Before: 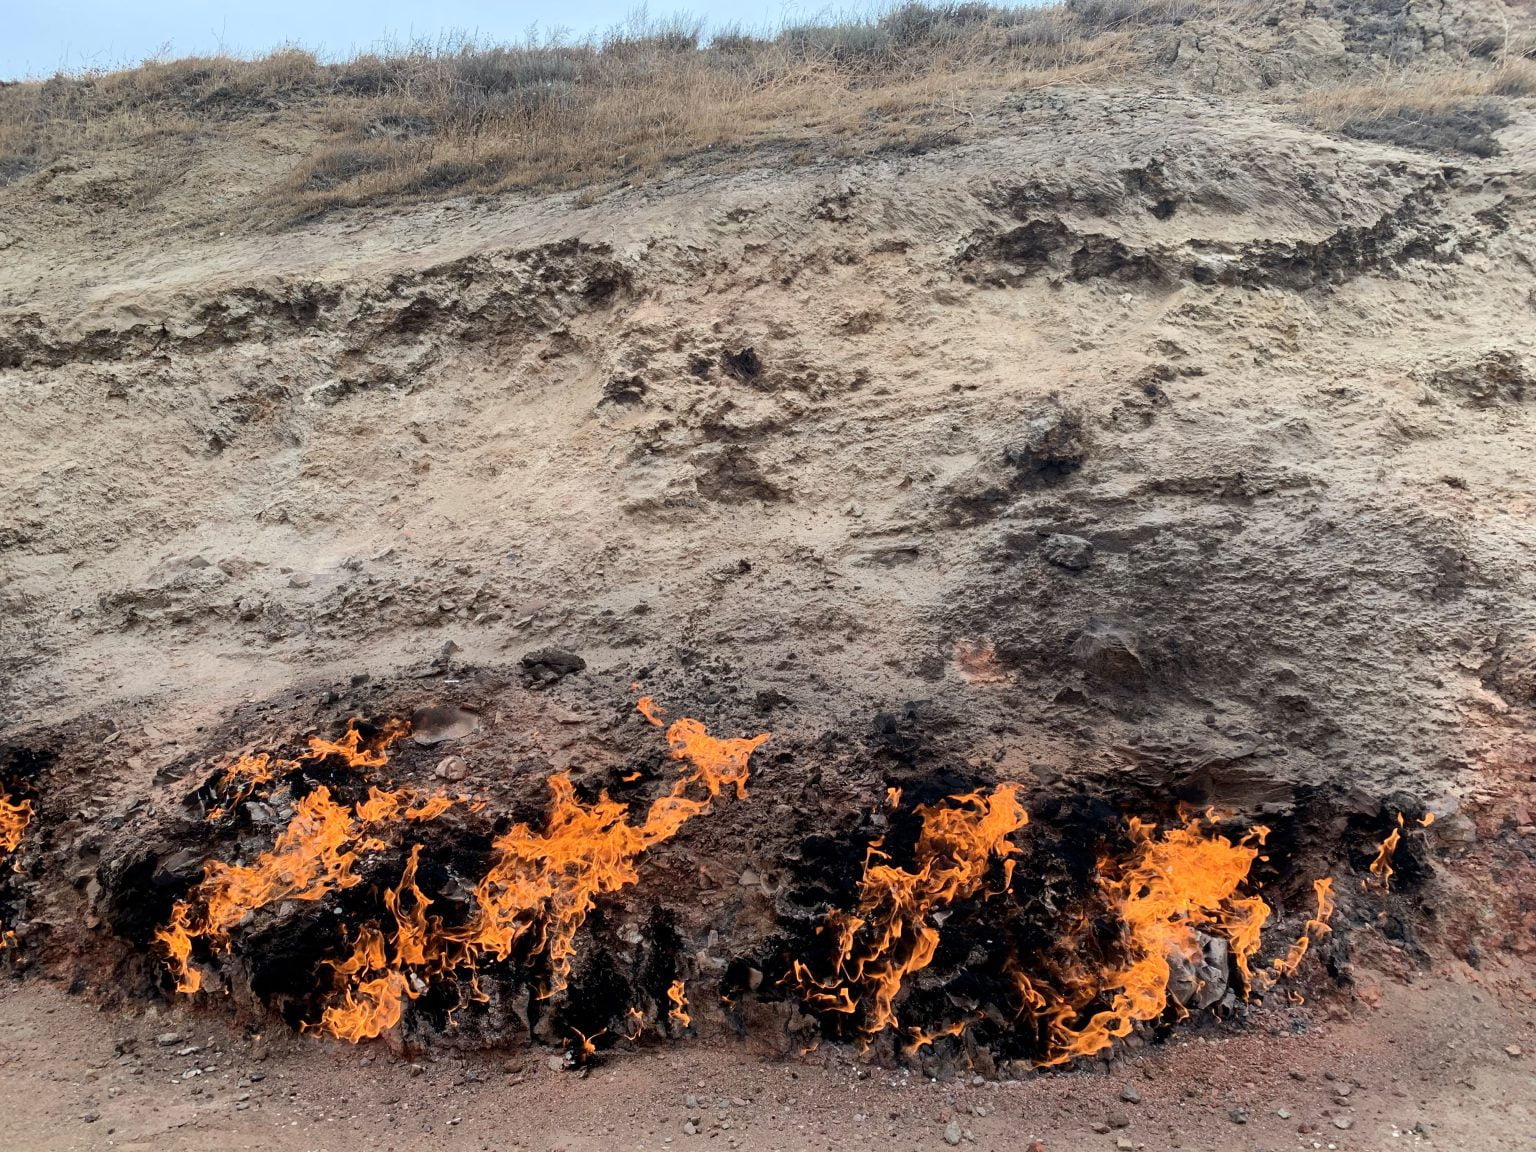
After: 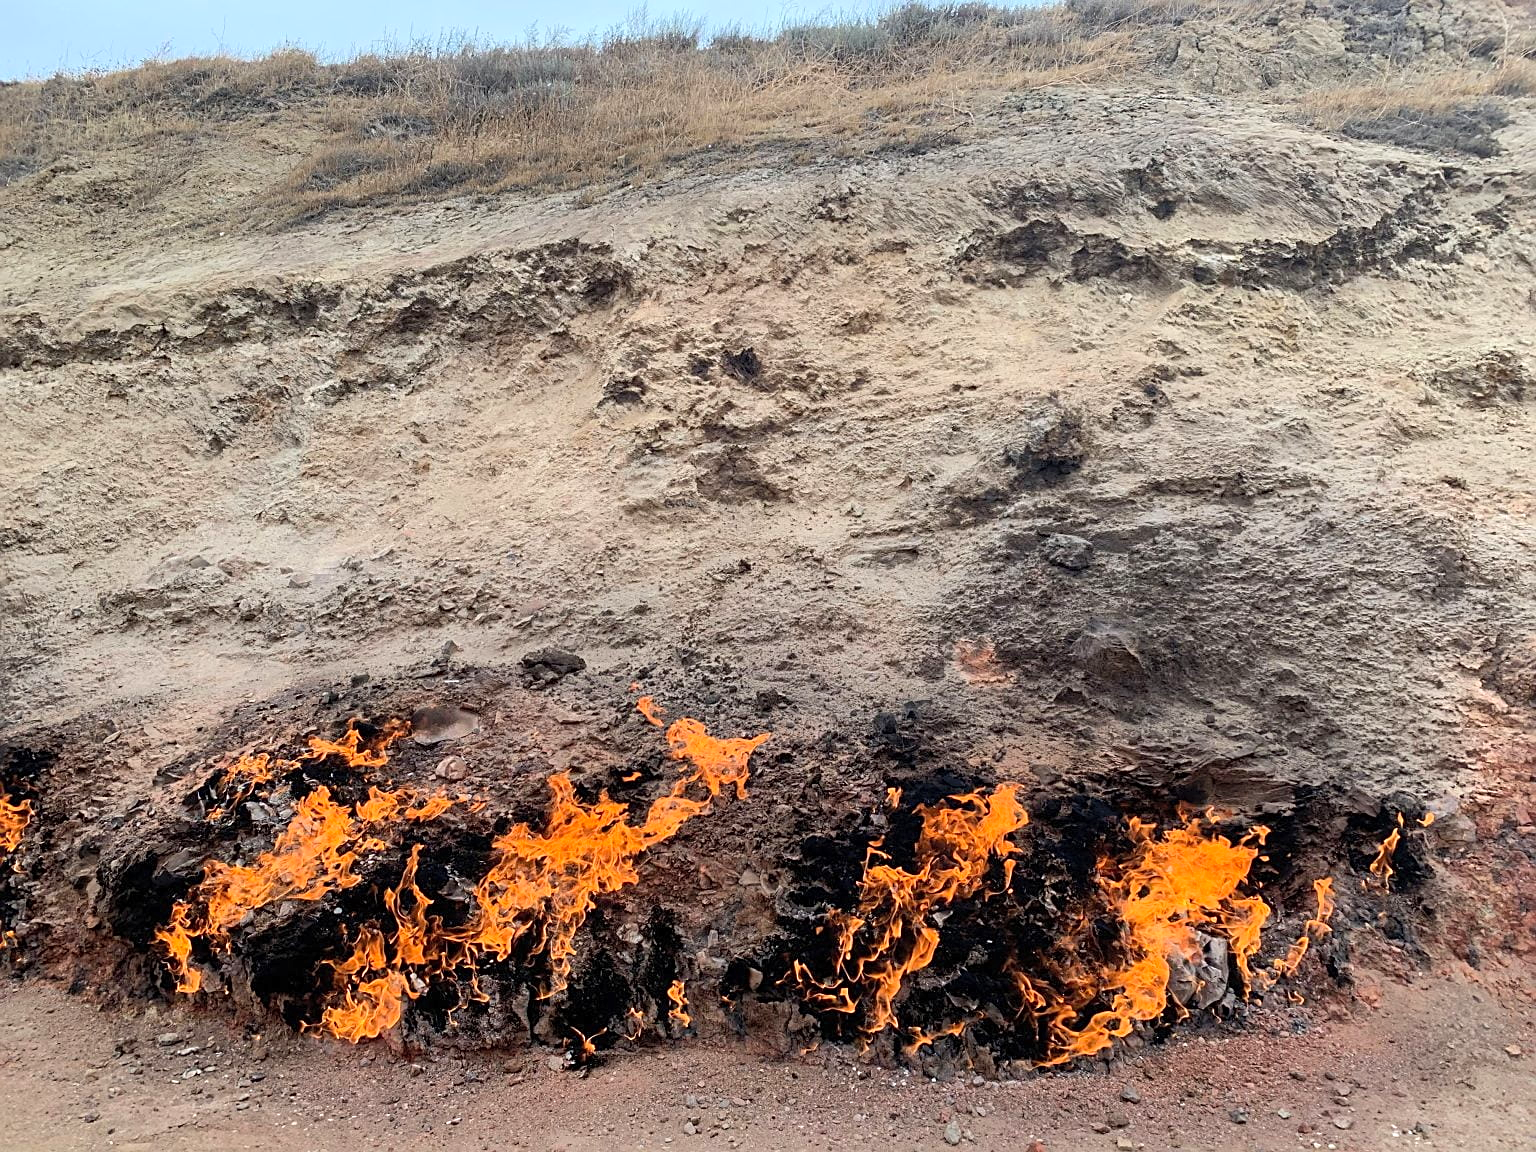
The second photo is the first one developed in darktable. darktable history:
contrast brightness saturation: brightness 0.09, saturation 0.19
sharpen: on, module defaults
